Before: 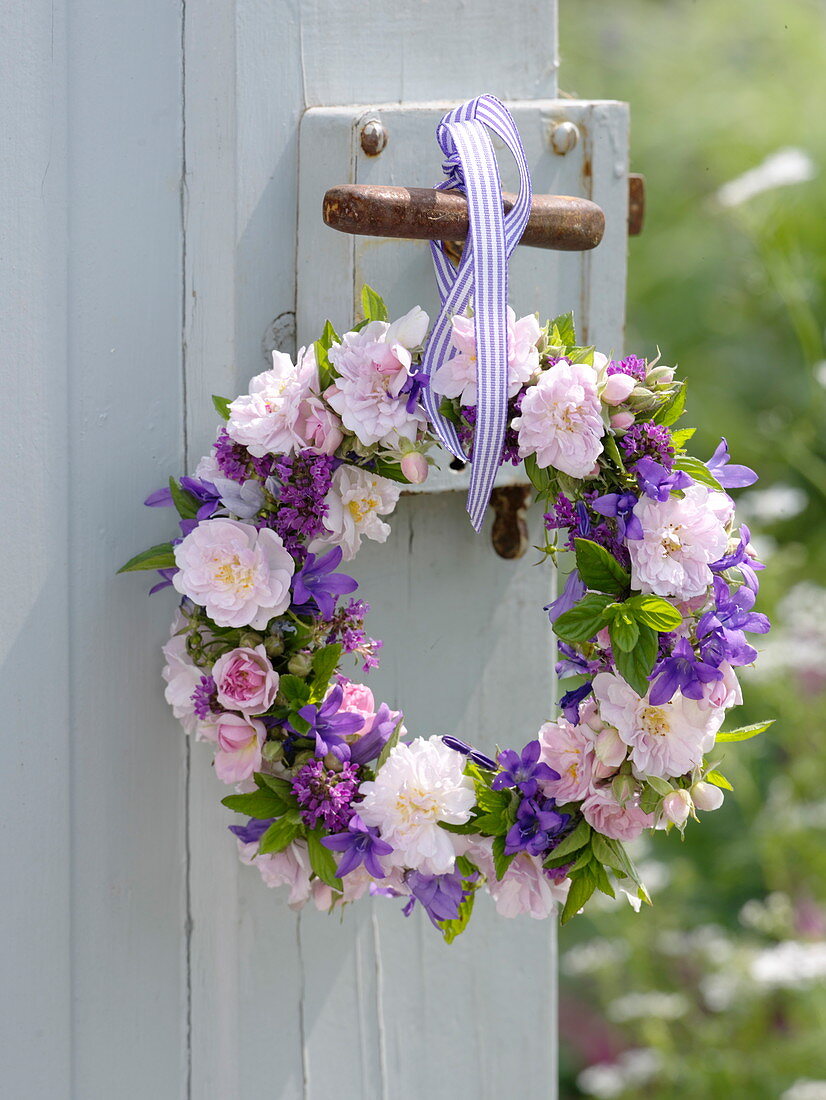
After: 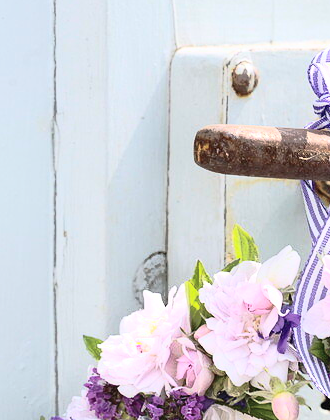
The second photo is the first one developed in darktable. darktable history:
tone curve: curves: ch0 [(0, 0) (0.195, 0.109) (0.751, 0.848) (1, 1)], color space Lab, independent channels, preserve colors none
crop: left 15.629%, top 5.462%, right 44.335%, bottom 56.316%
contrast brightness saturation: contrast 0.438, brightness 0.557, saturation -0.184
shadows and highlights: shadows 39.27, highlights -59.99
